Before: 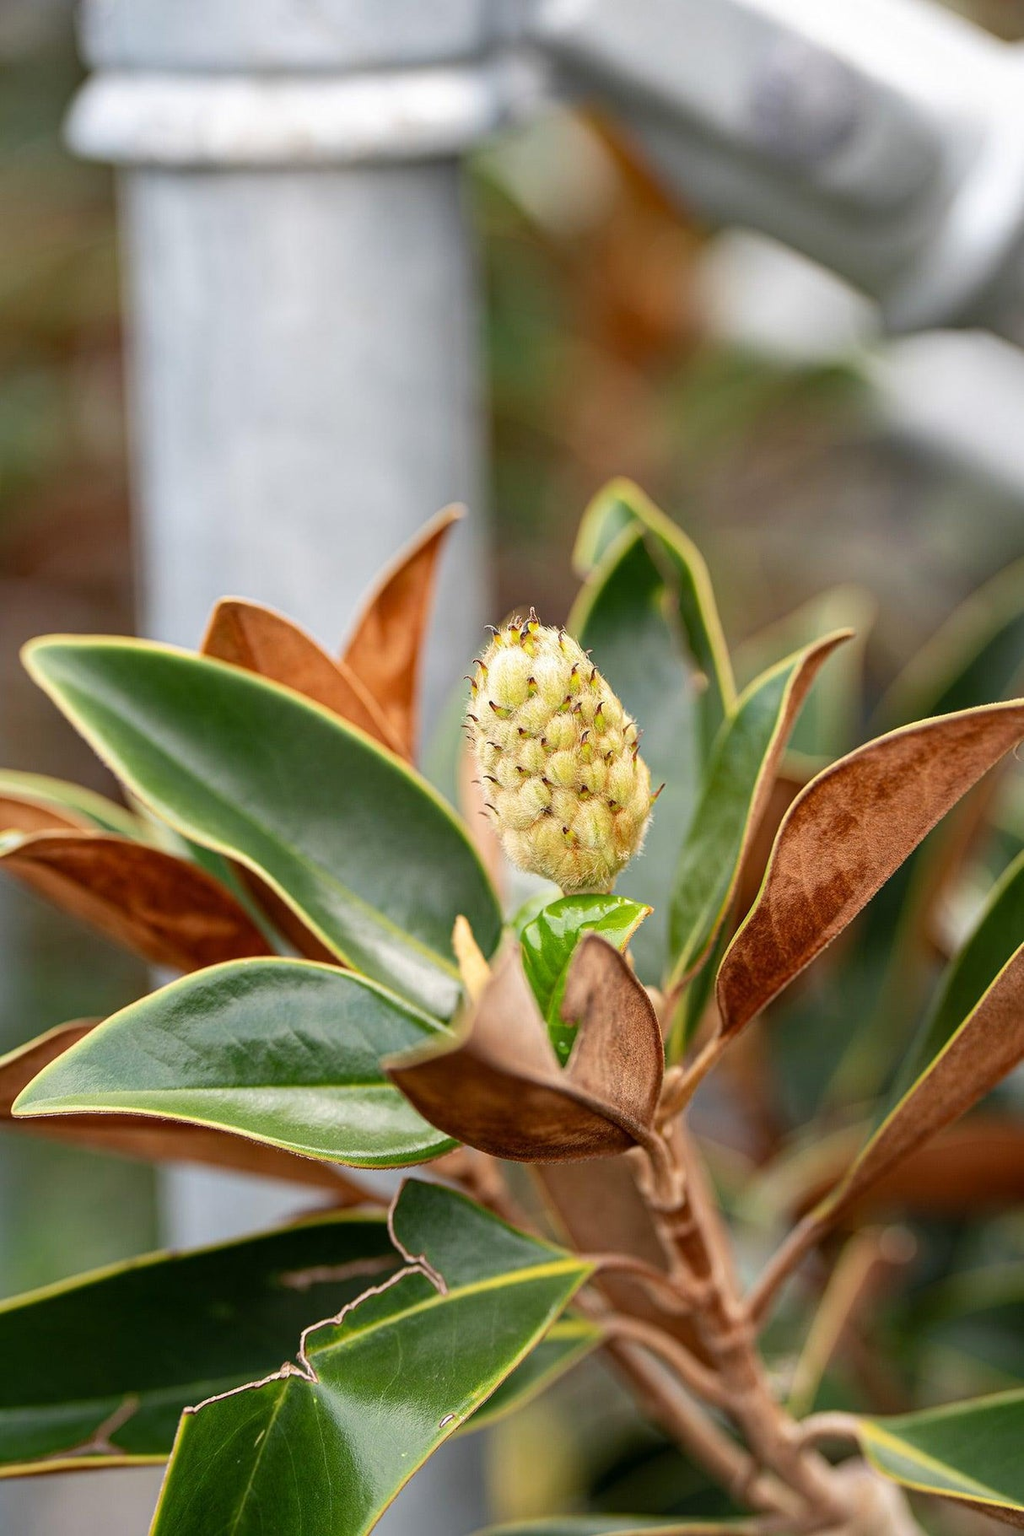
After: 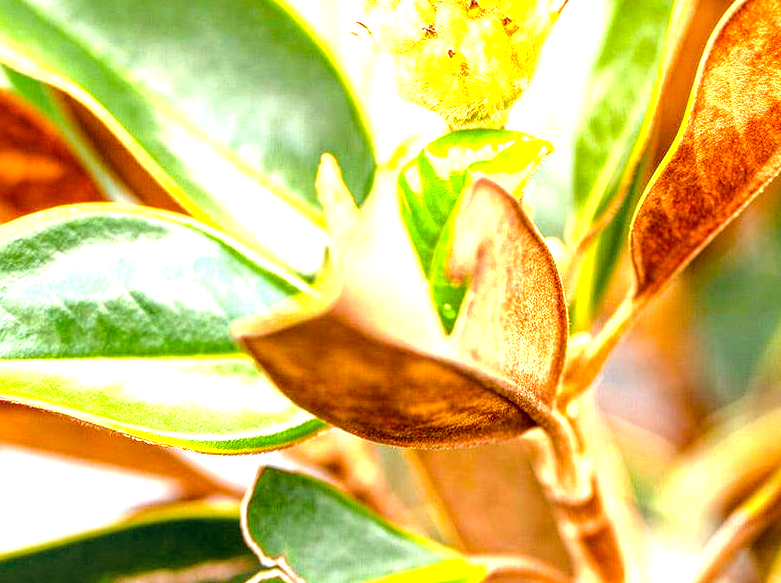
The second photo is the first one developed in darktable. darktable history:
exposure: black level correction 0.001, exposure 2 EV, compensate highlight preservation false
local contrast: highlights 61%, detail 143%, midtone range 0.428
color balance rgb: perceptual saturation grading › global saturation 25%, perceptual brilliance grading › mid-tones 10%, perceptual brilliance grading › shadows 15%, global vibrance 20%
crop: left 18.091%, top 51.13%, right 17.525%, bottom 16.85%
